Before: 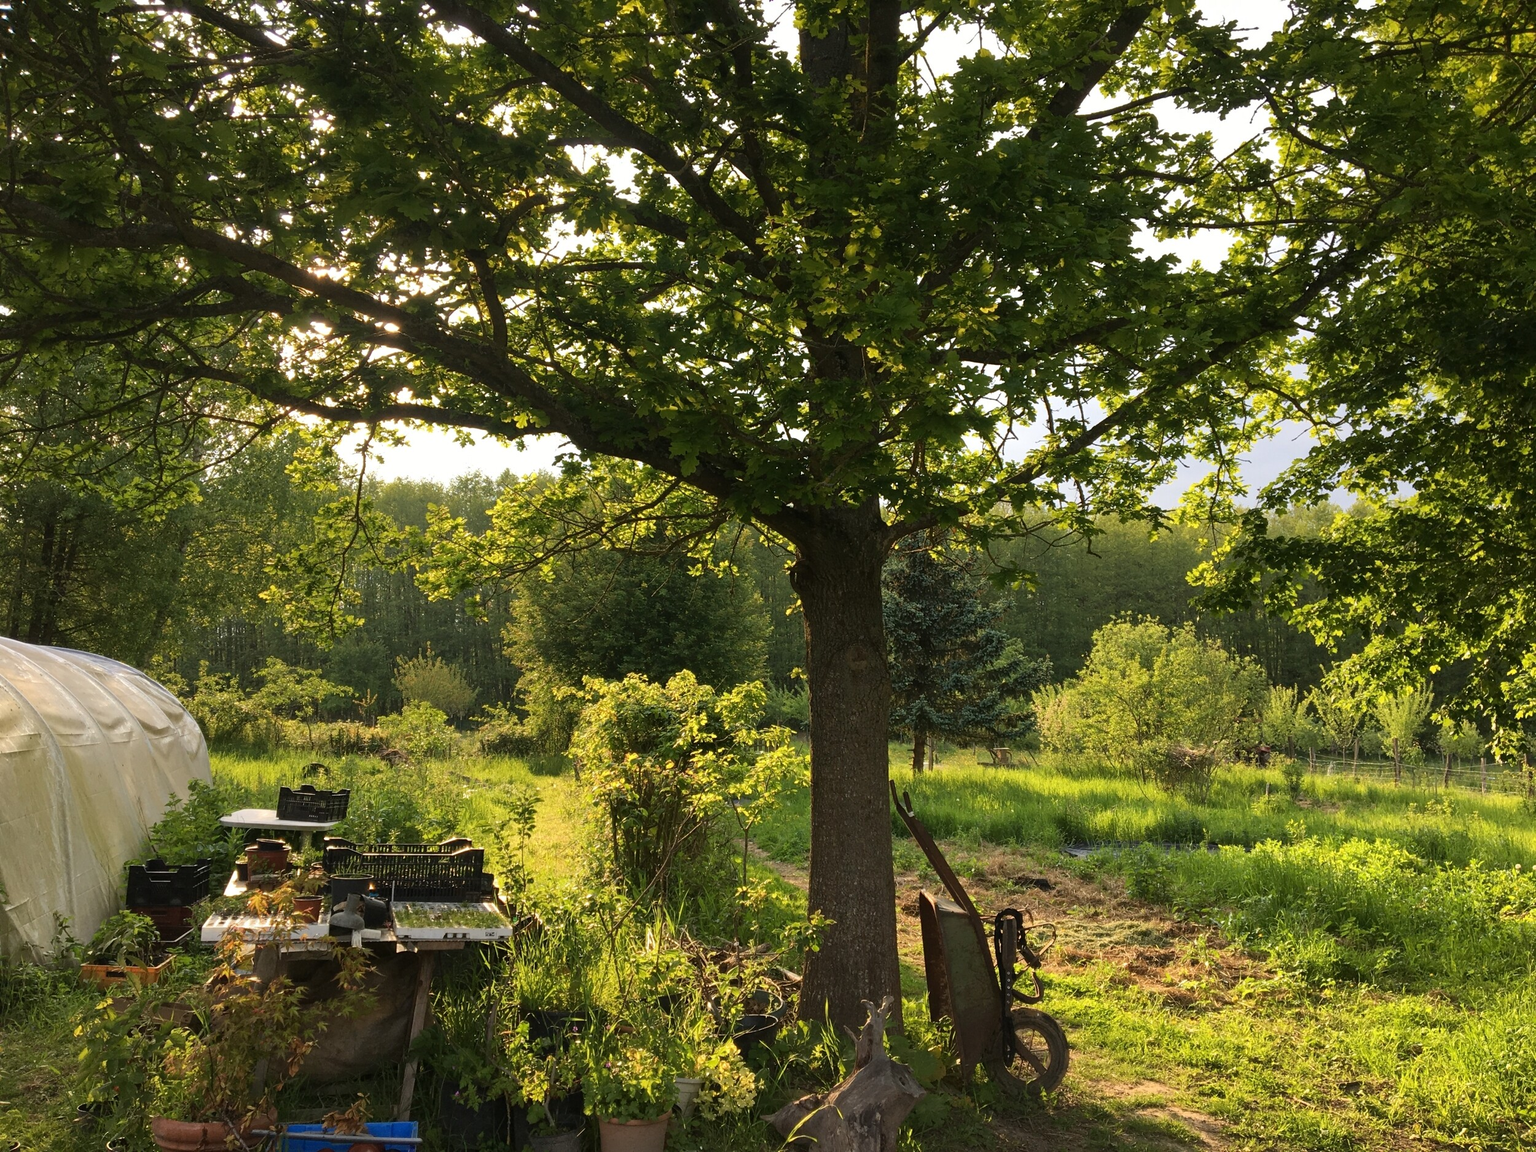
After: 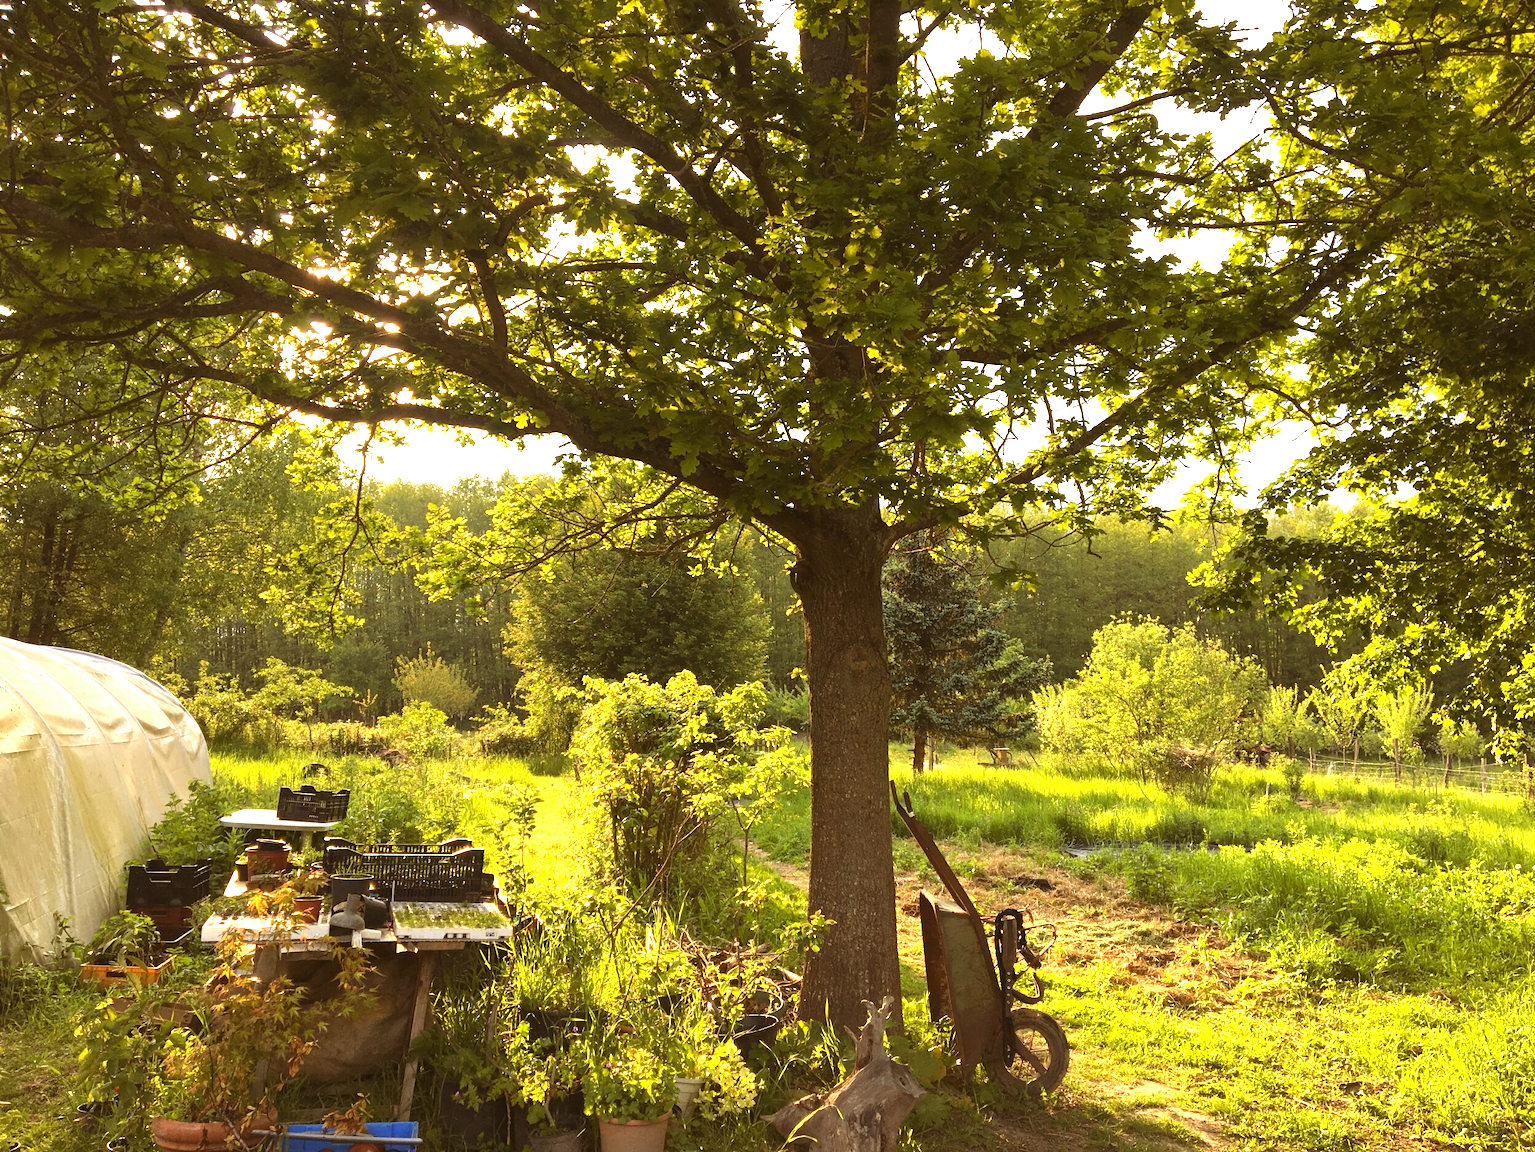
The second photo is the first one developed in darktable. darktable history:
color balance rgb: shadows lift › chroma 4.41%, shadows lift › hue 27°, power › chroma 2.5%, power › hue 70°, highlights gain › chroma 1%, highlights gain › hue 27°, saturation formula JzAzBz (2021)
exposure: black level correction -0.002, exposure 1.115 EV, compensate highlight preservation false
